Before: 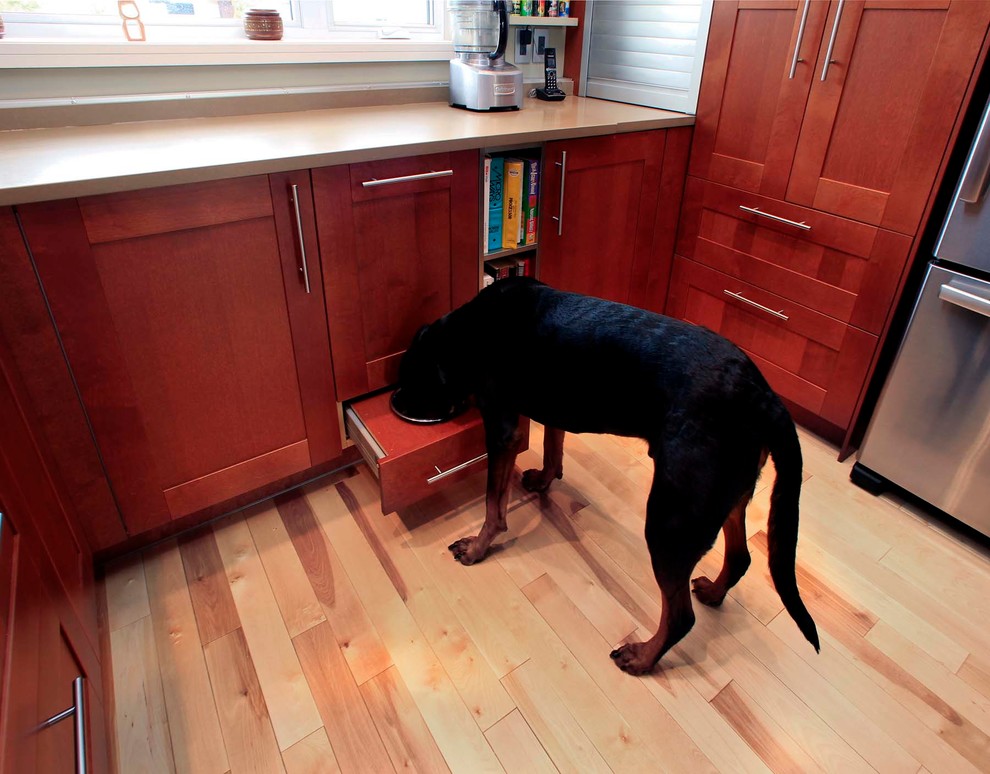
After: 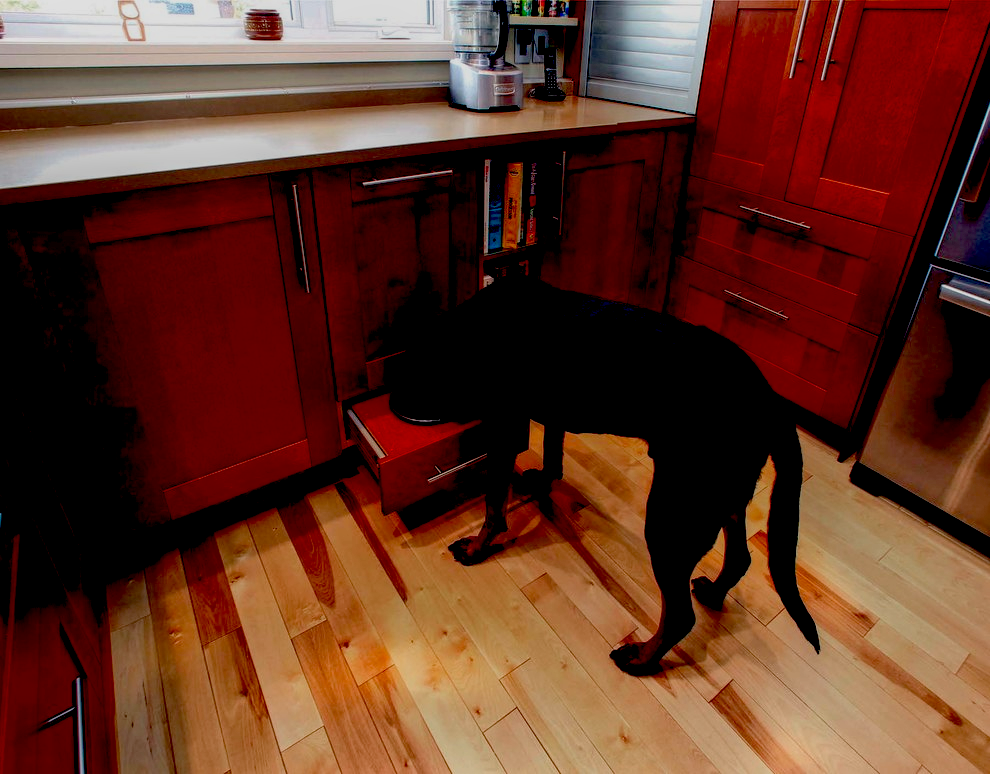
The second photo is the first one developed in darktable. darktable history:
local contrast: on, module defaults
exposure: black level correction 0.1, exposure -0.092 EV, compensate highlight preservation false
